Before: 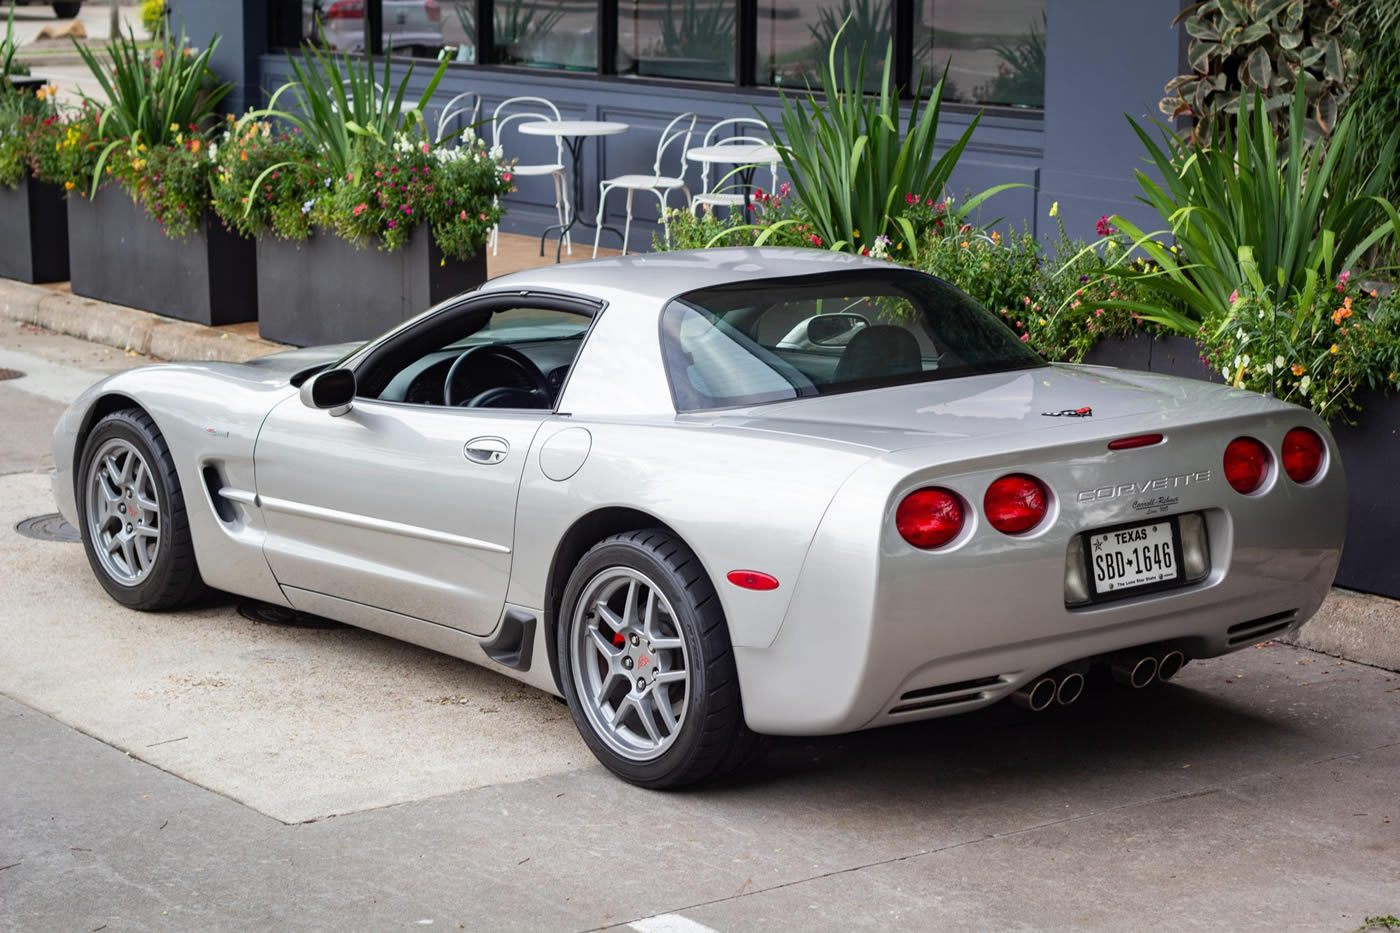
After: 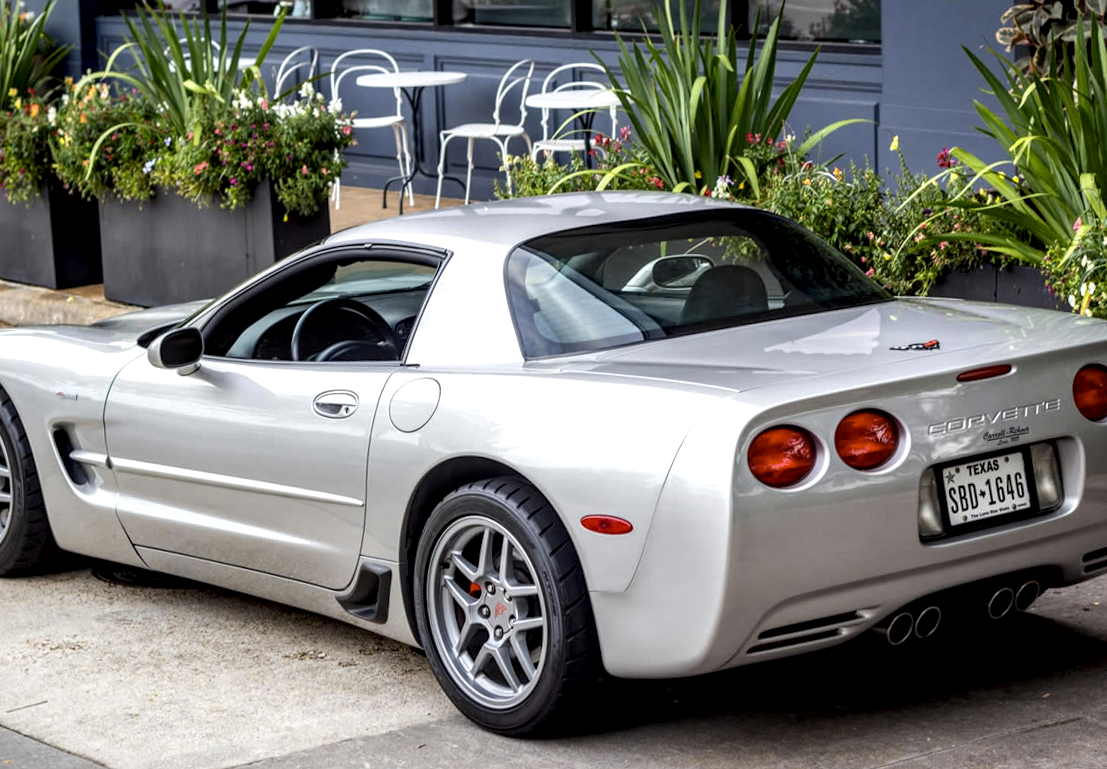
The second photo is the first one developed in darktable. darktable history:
local contrast: highlights 60%, shadows 60%, detail 160%
rotate and perspective: rotation -2°, crop left 0.022, crop right 0.978, crop top 0.049, crop bottom 0.951
crop: left 9.929%, top 3.475%, right 9.188%, bottom 9.529%
color contrast: green-magenta contrast 0.8, blue-yellow contrast 1.1, unbound 0
